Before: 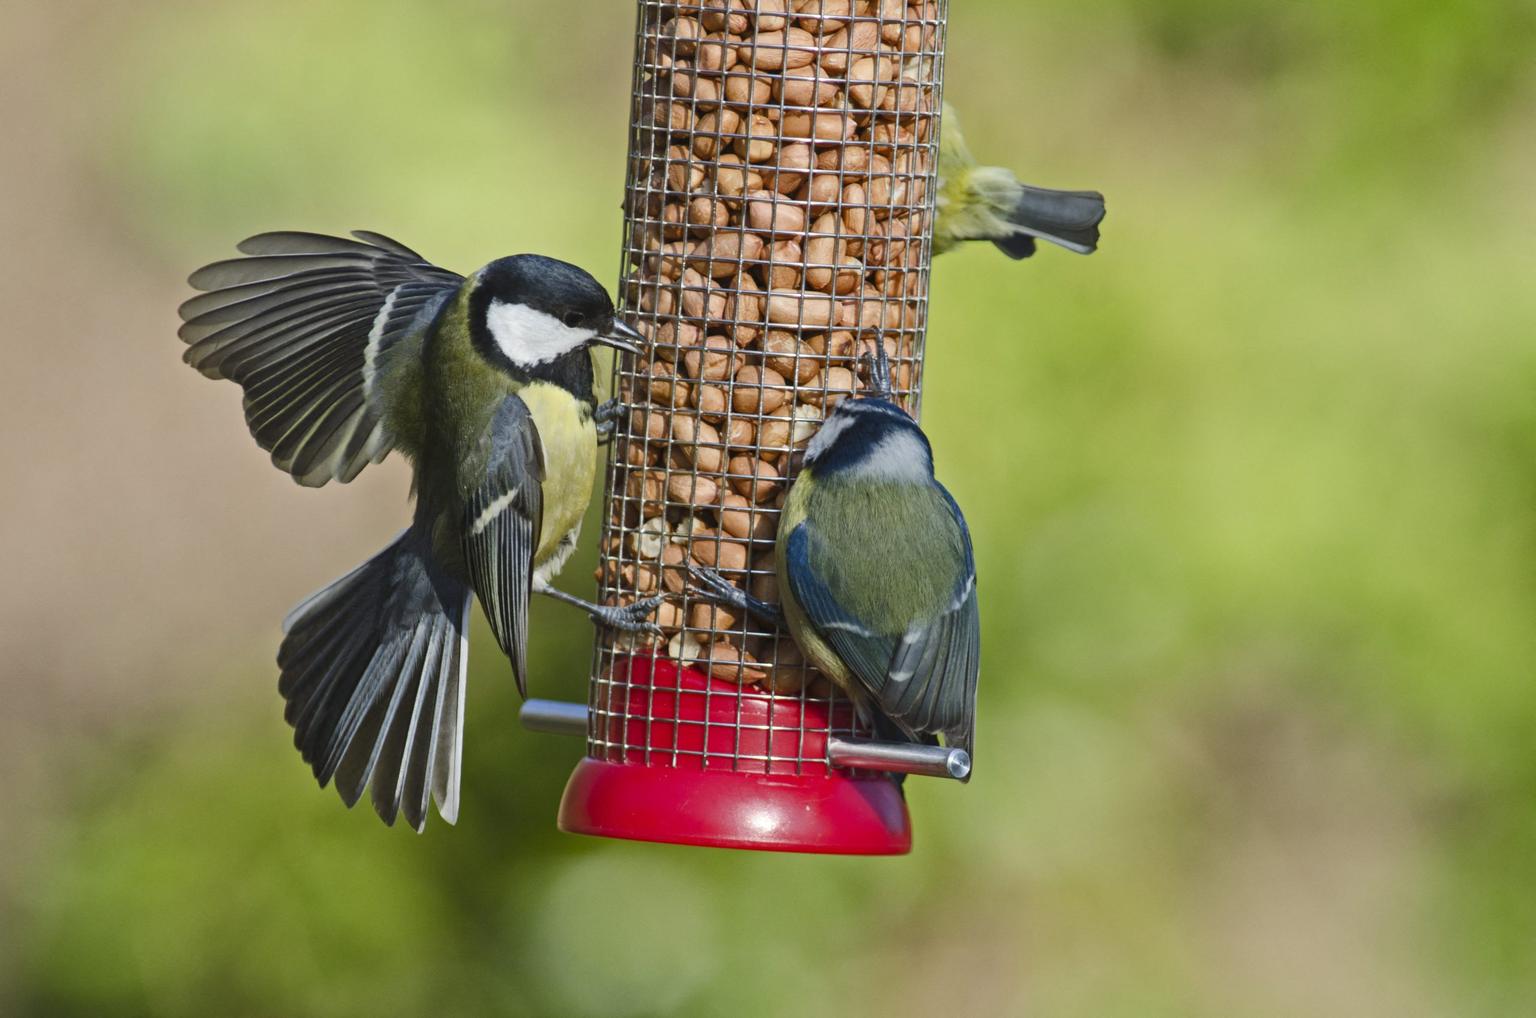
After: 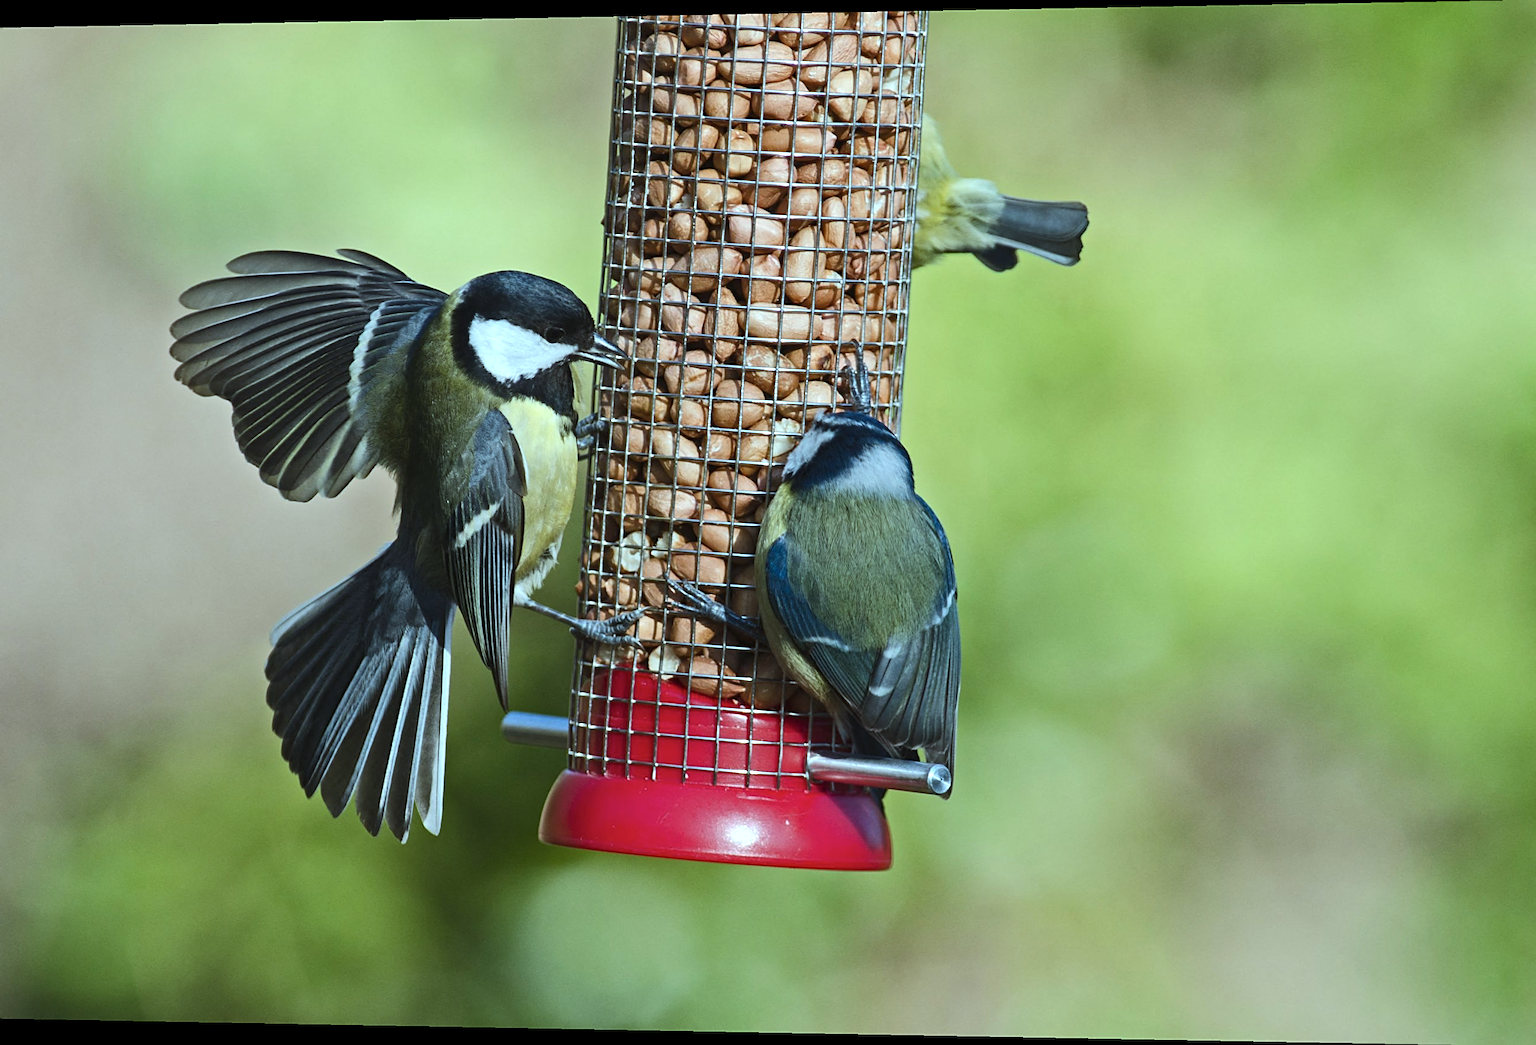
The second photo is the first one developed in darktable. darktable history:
sharpen: on, module defaults
tone equalizer: -8 EV -0.417 EV, -7 EV -0.389 EV, -6 EV -0.333 EV, -5 EV -0.222 EV, -3 EV 0.222 EV, -2 EV 0.333 EV, -1 EV 0.389 EV, +0 EV 0.417 EV, edges refinement/feathering 500, mask exposure compensation -1.57 EV, preserve details no
rotate and perspective: lens shift (horizontal) -0.055, automatic cropping off
color correction: highlights a* -11.71, highlights b* -15.58
